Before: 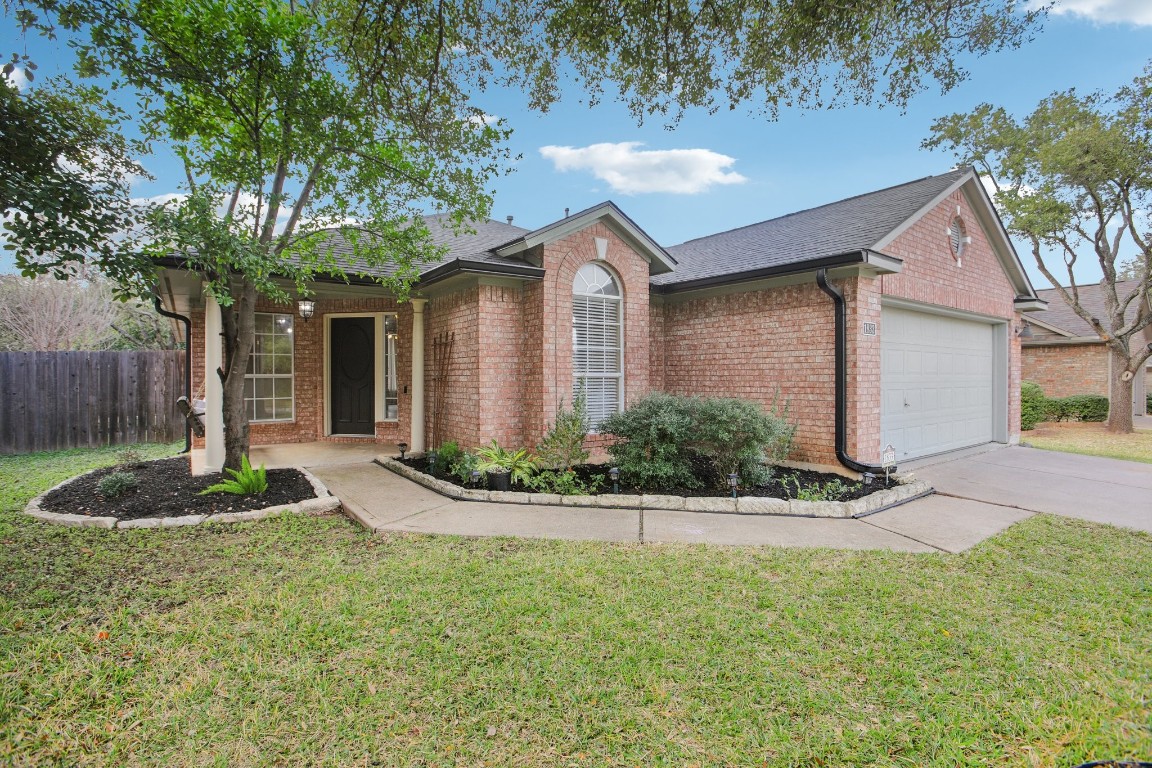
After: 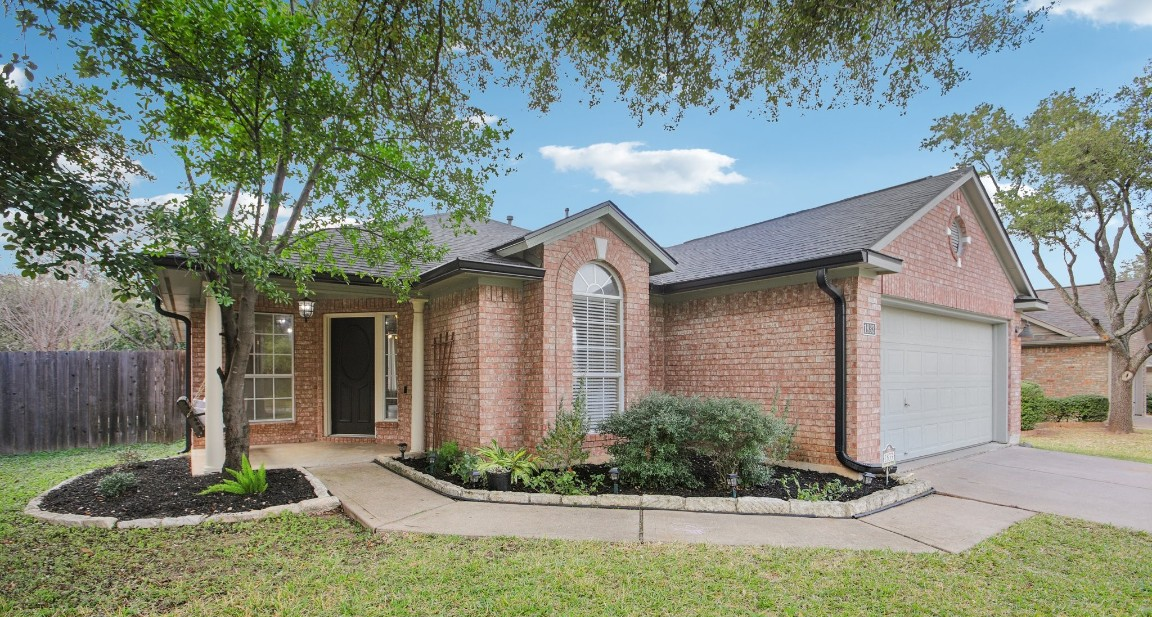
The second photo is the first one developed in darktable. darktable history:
crop: bottom 19.583%
